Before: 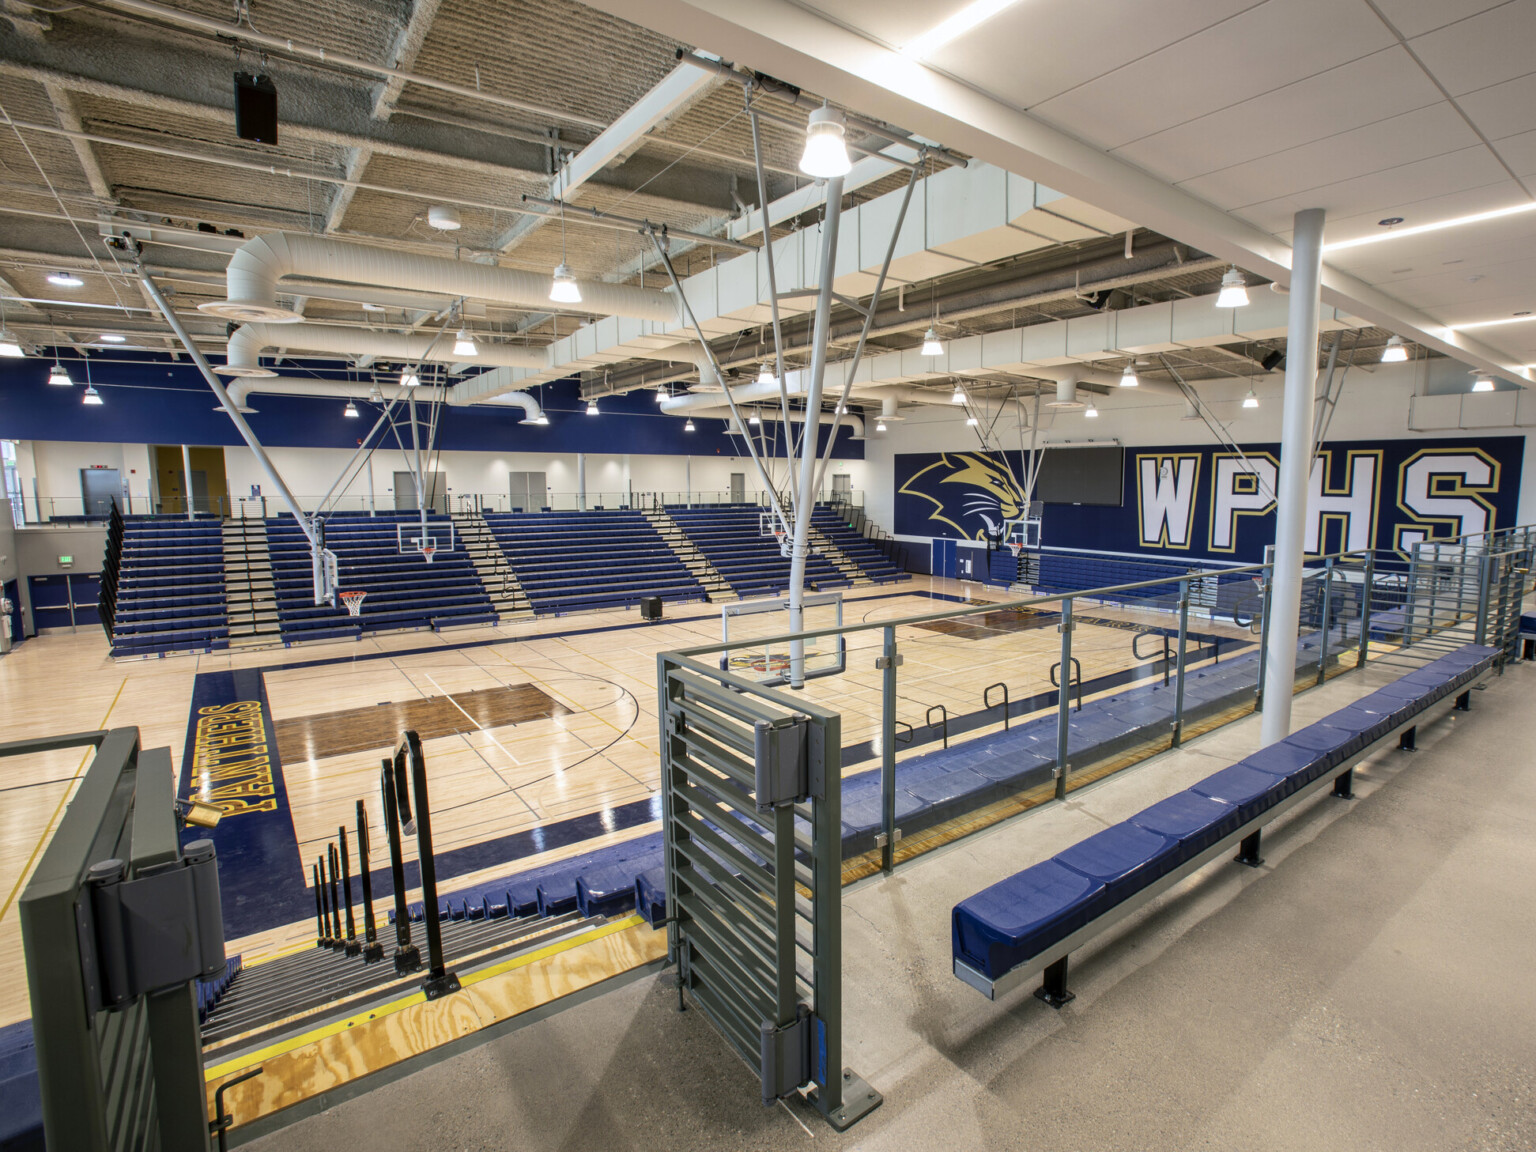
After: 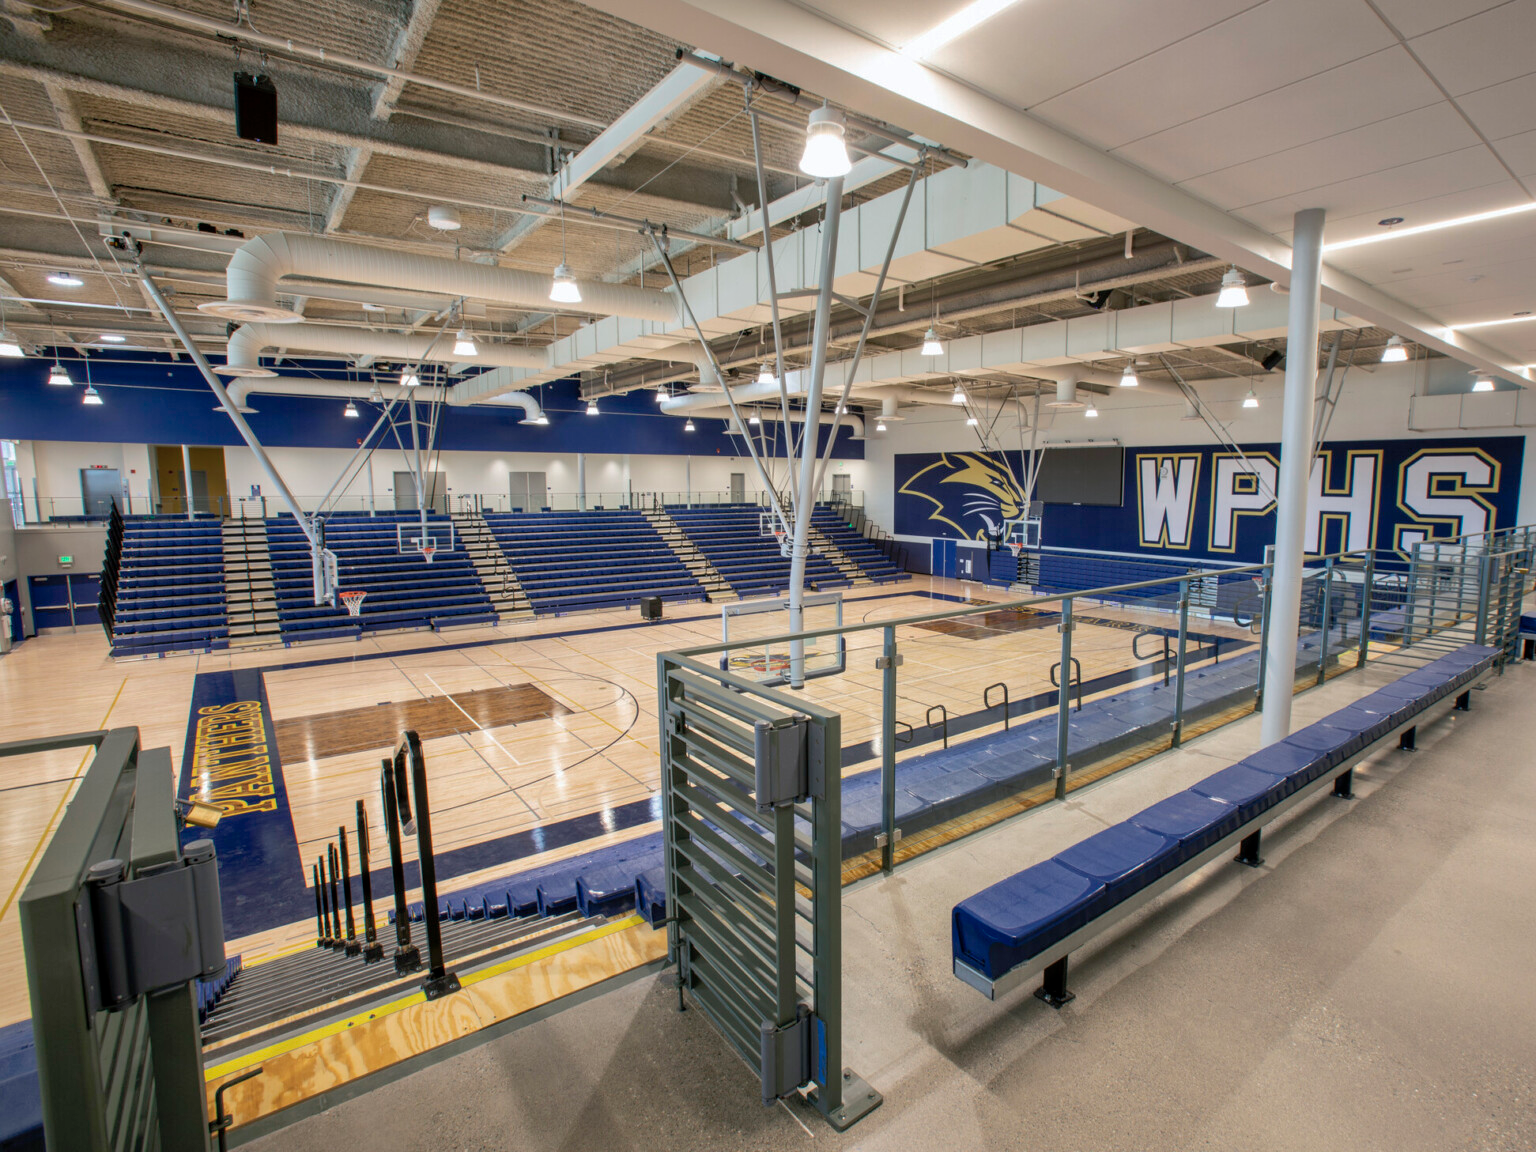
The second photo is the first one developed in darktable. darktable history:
contrast brightness saturation: contrast 0.009, saturation -0.068
shadows and highlights: on, module defaults
